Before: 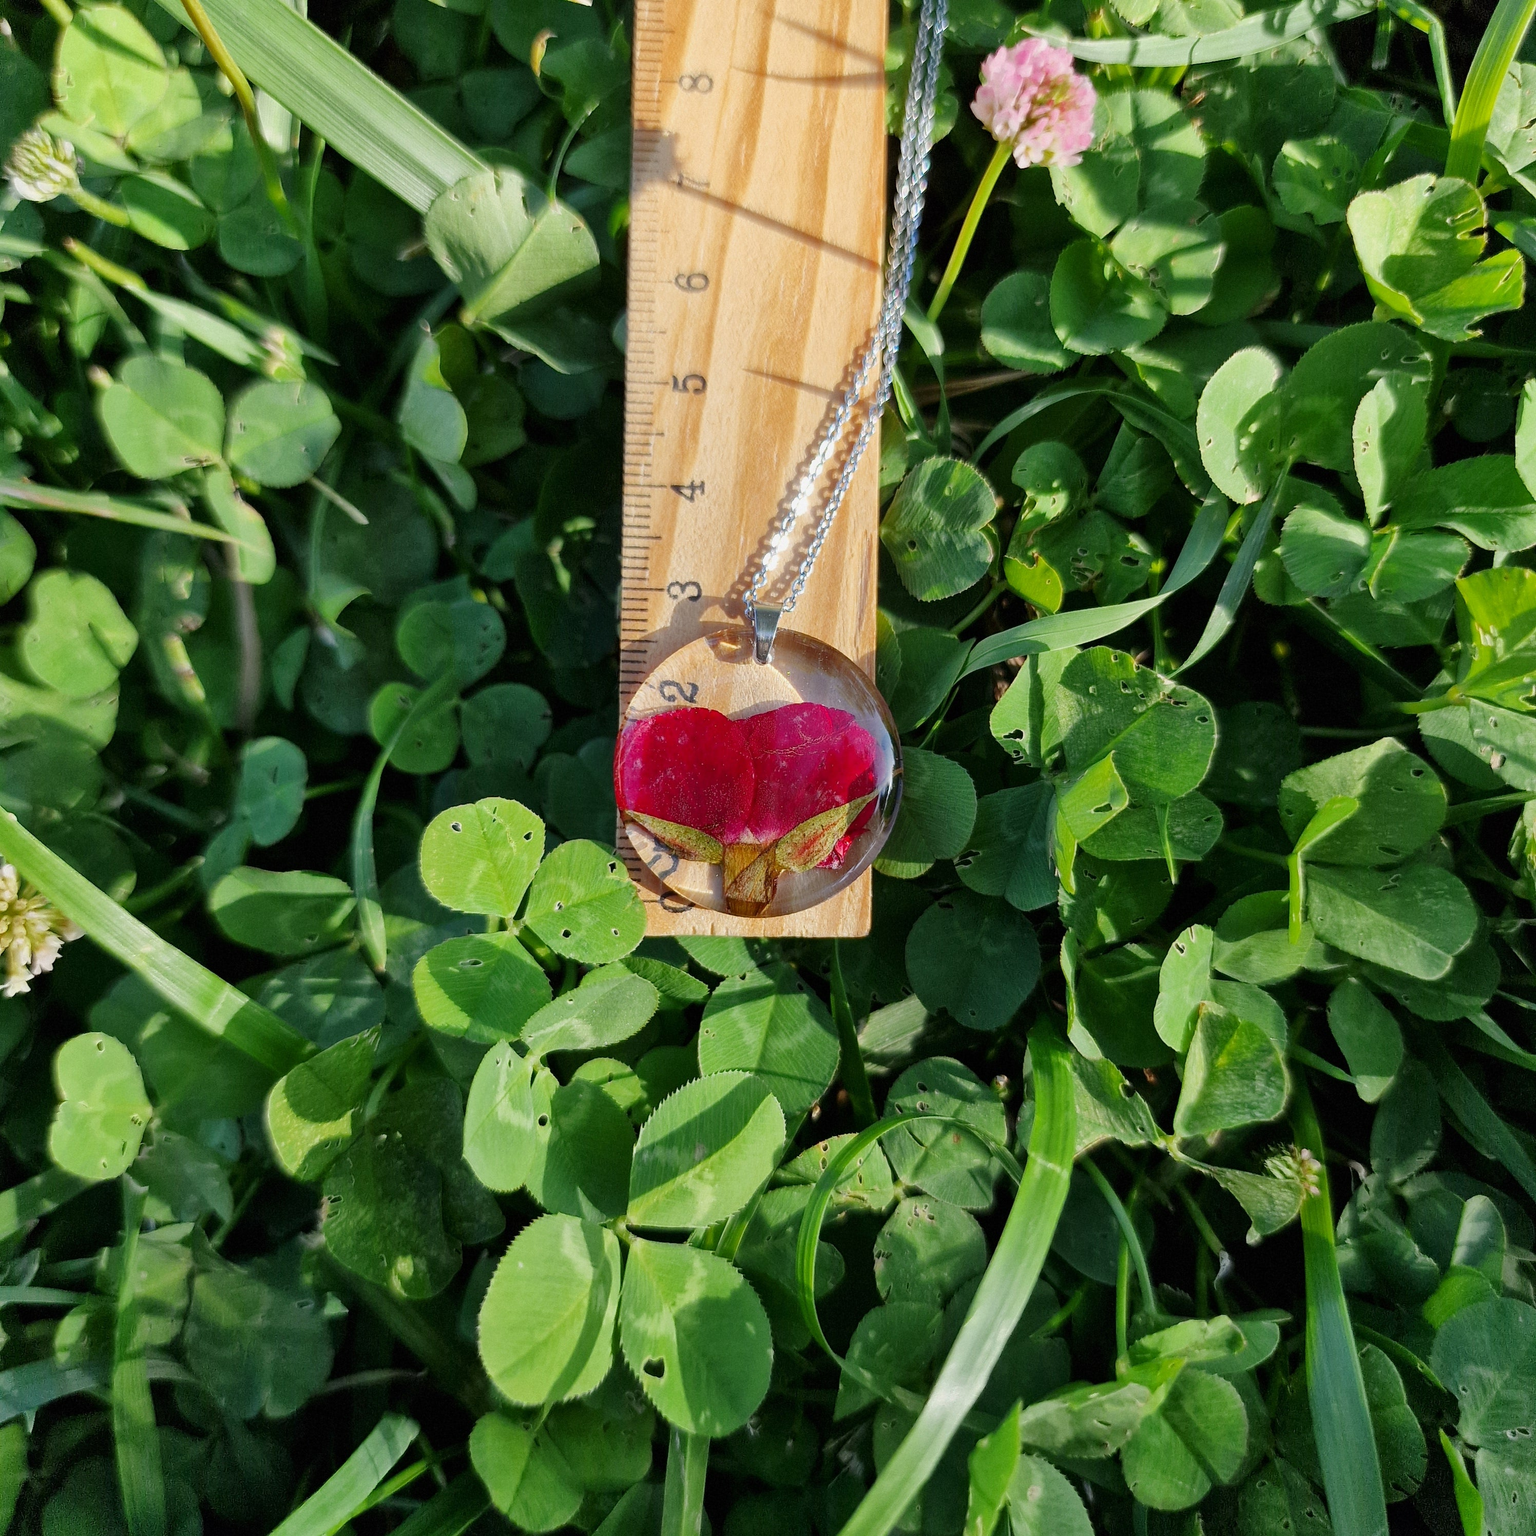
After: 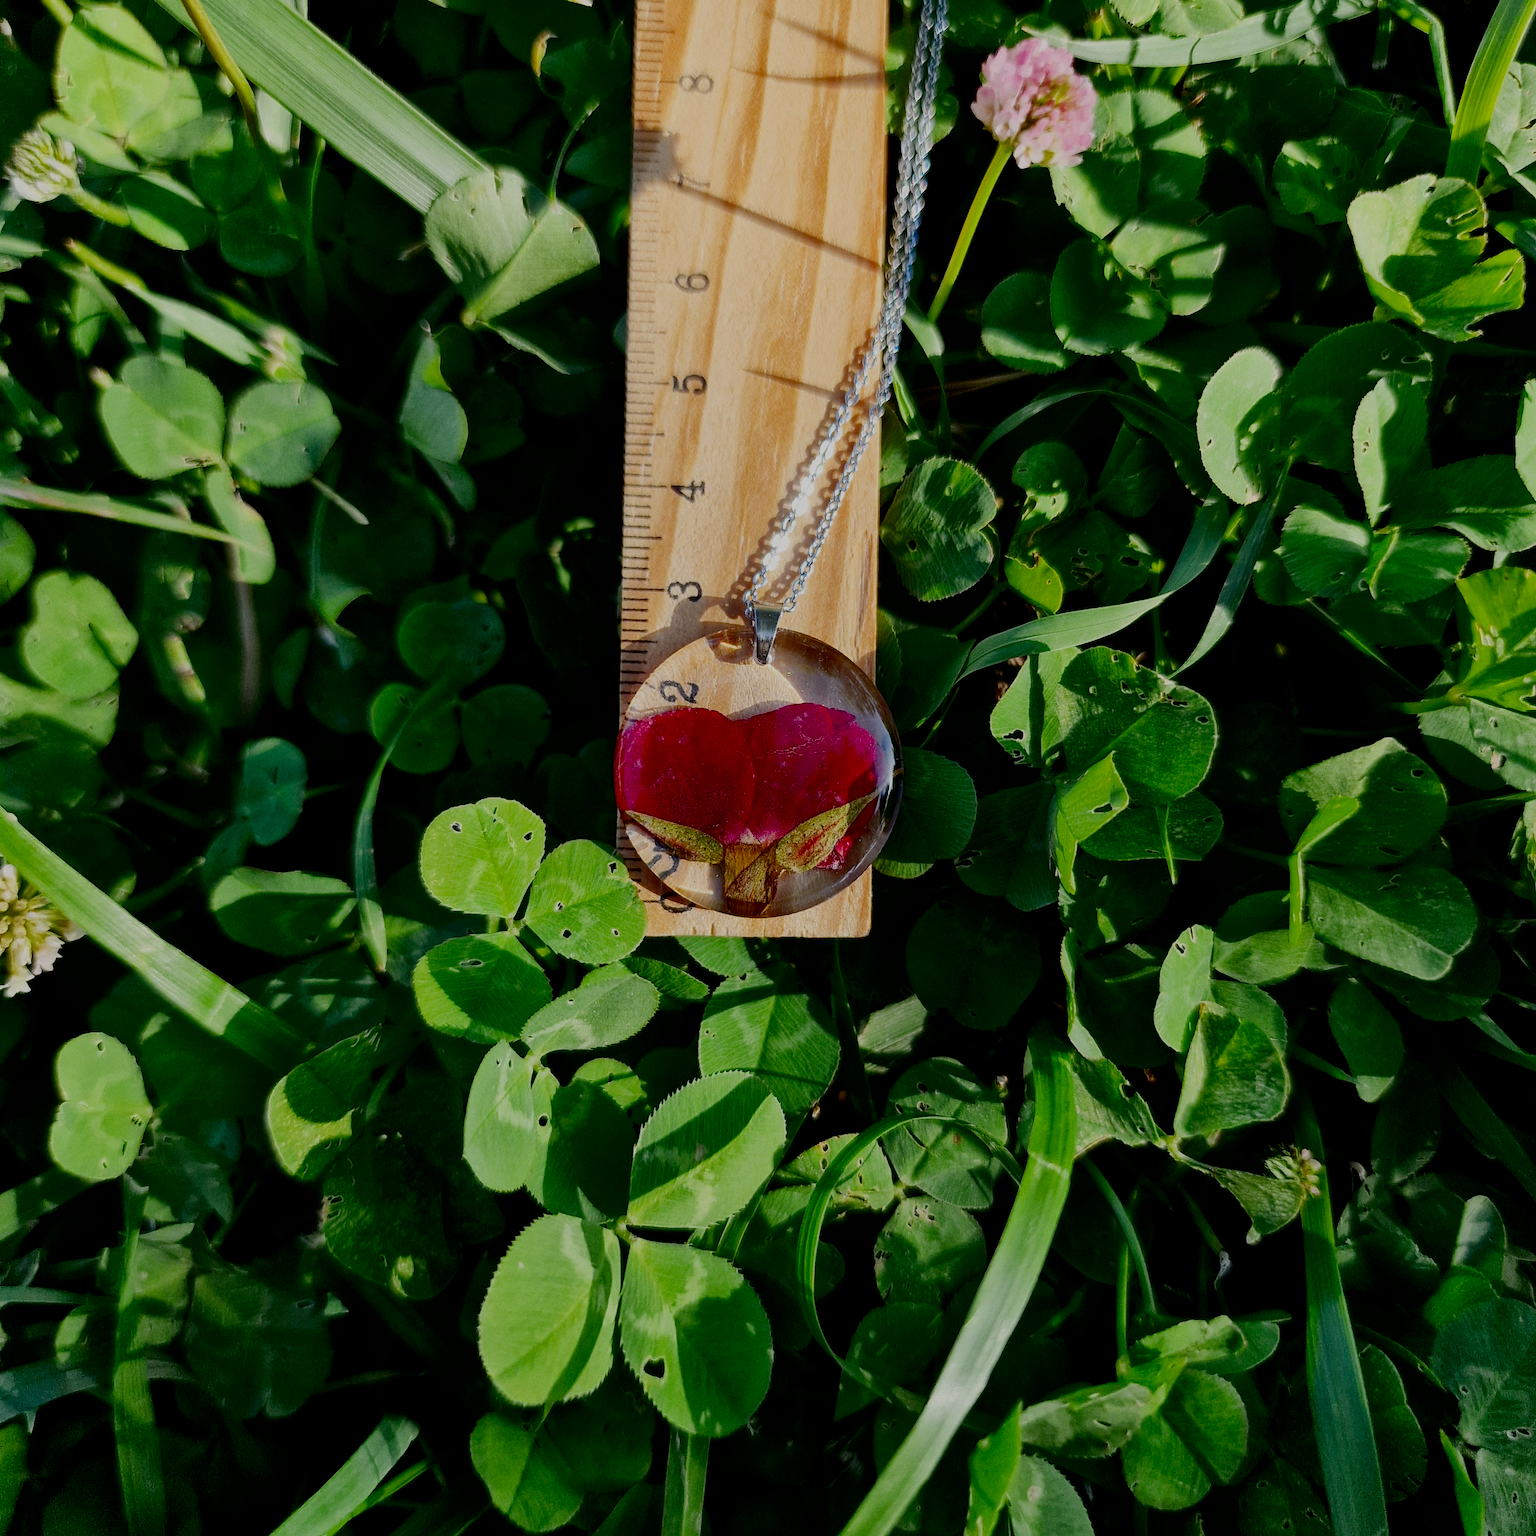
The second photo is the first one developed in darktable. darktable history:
filmic rgb: black relative exposure -6.98 EV, white relative exposure 5.63 EV, hardness 2.86
contrast brightness saturation: contrast 0.19, brightness -0.24, saturation 0.11
